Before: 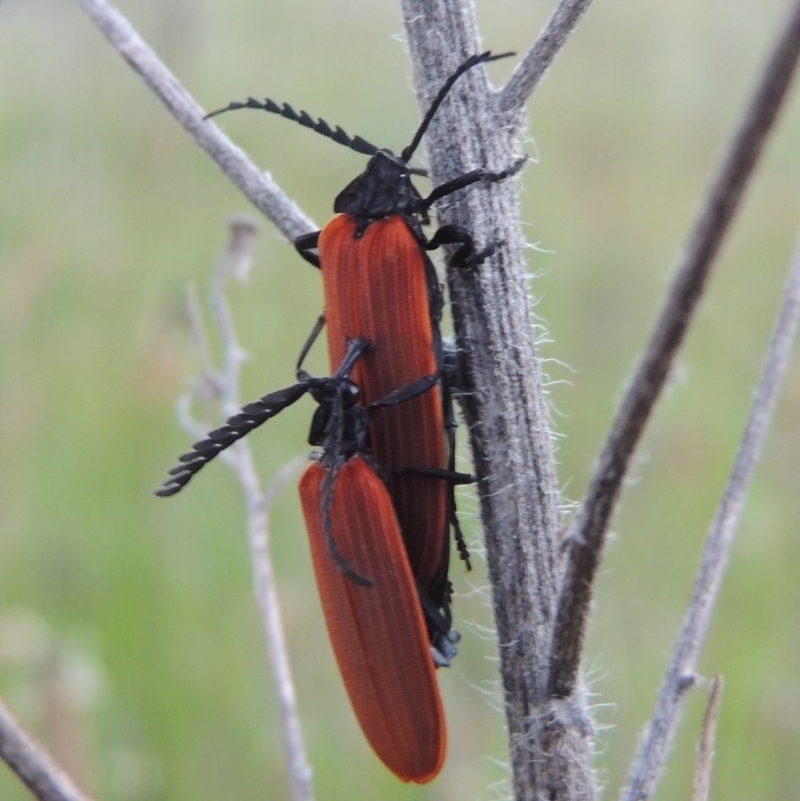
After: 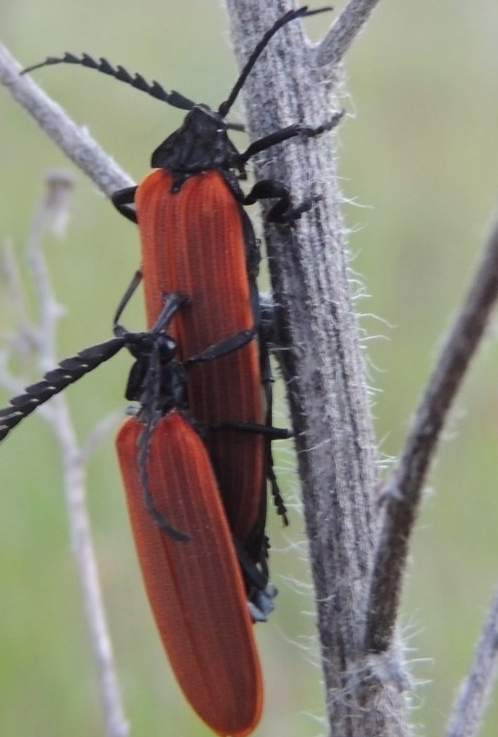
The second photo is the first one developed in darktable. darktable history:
tone equalizer: -8 EV -0.002 EV, -7 EV 0.005 EV, -6 EV -0.009 EV, -5 EV 0.011 EV, -4 EV -0.012 EV, -3 EV 0.007 EV, -2 EV -0.062 EV, -1 EV -0.293 EV, +0 EV -0.582 EV, smoothing diameter 2%, edges refinement/feathering 20, mask exposure compensation -1.57 EV, filter diffusion 5
crop and rotate: left 22.918%, top 5.629%, right 14.711%, bottom 2.247%
